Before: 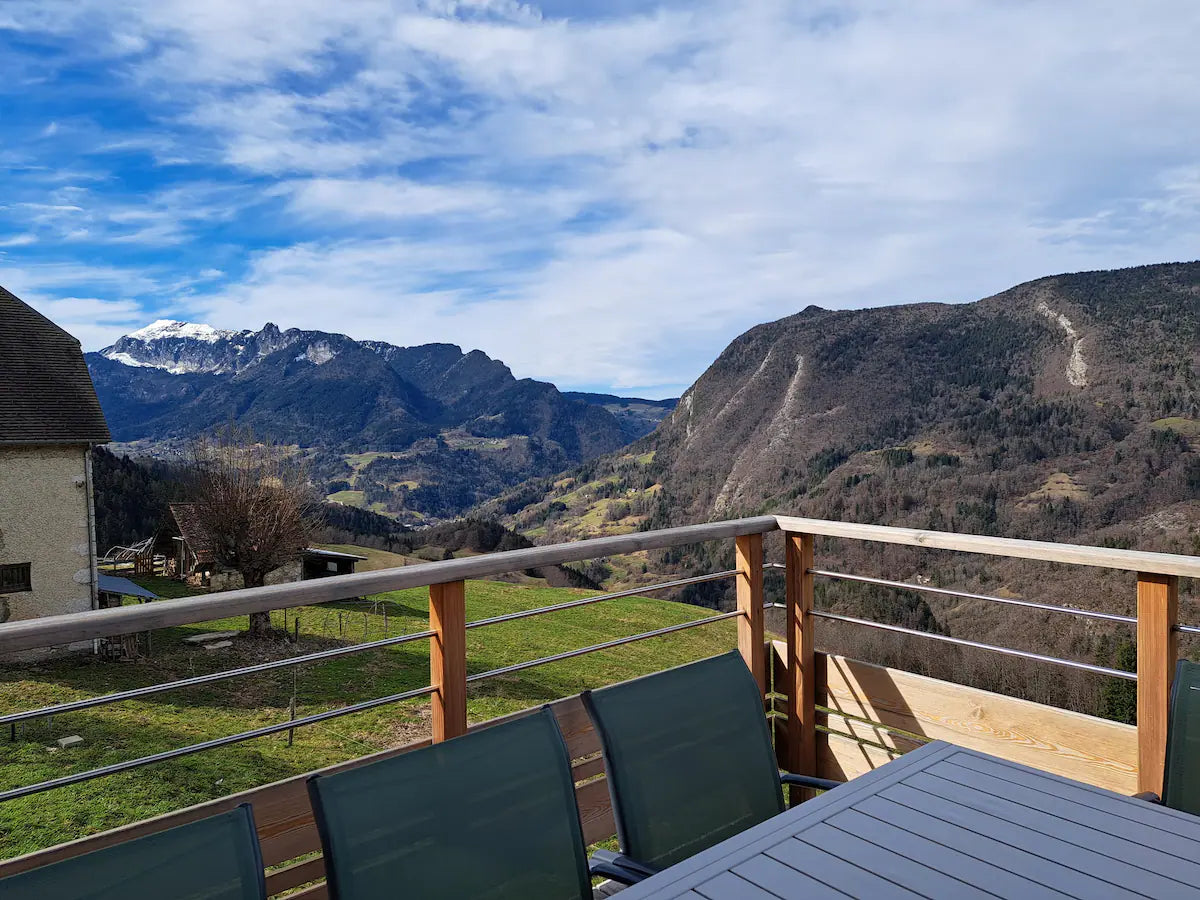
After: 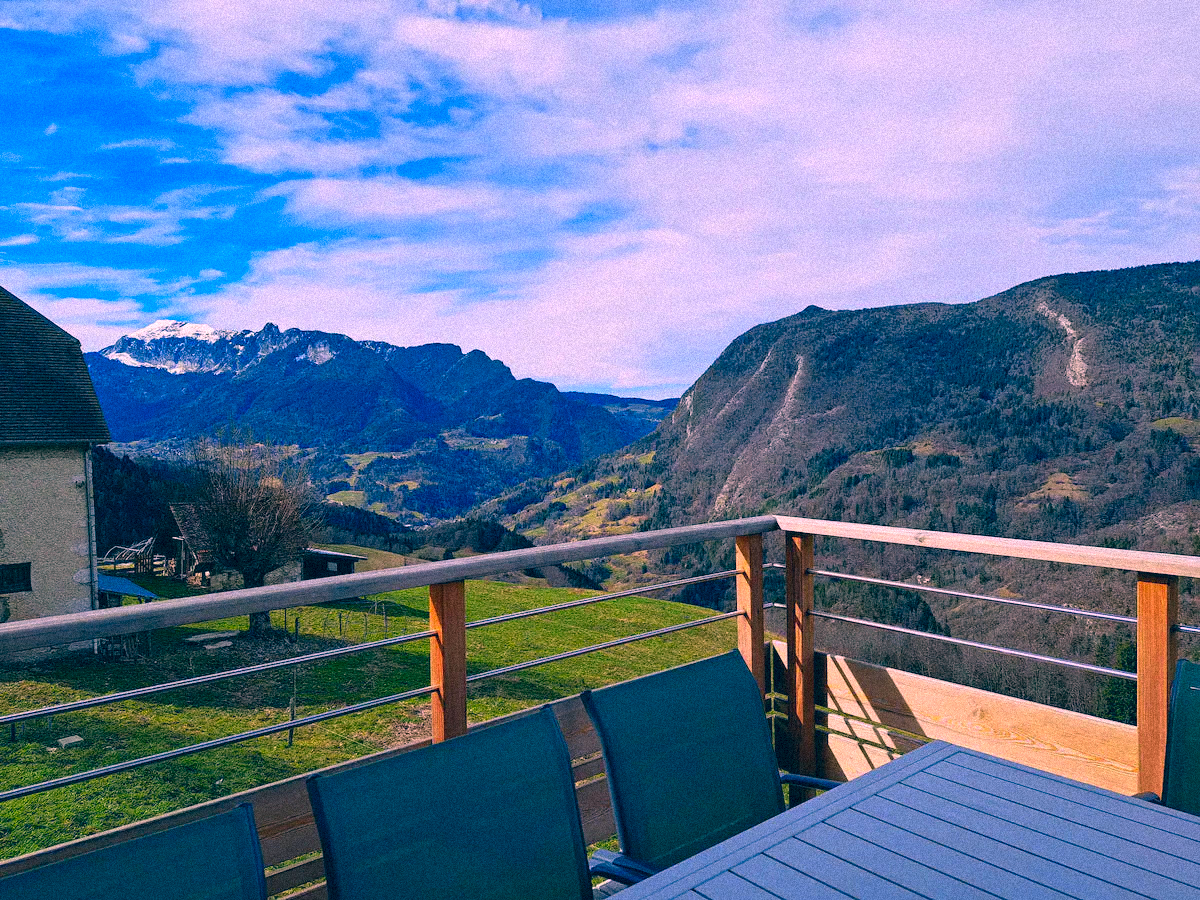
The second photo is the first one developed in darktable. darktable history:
color correction: highlights a* 17.03, highlights b* 0.205, shadows a* -15.38, shadows b* -14.56, saturation 1.5
grain: coarseness 9.38 ISO, strength 34.99%, mid-tones bias 0%
